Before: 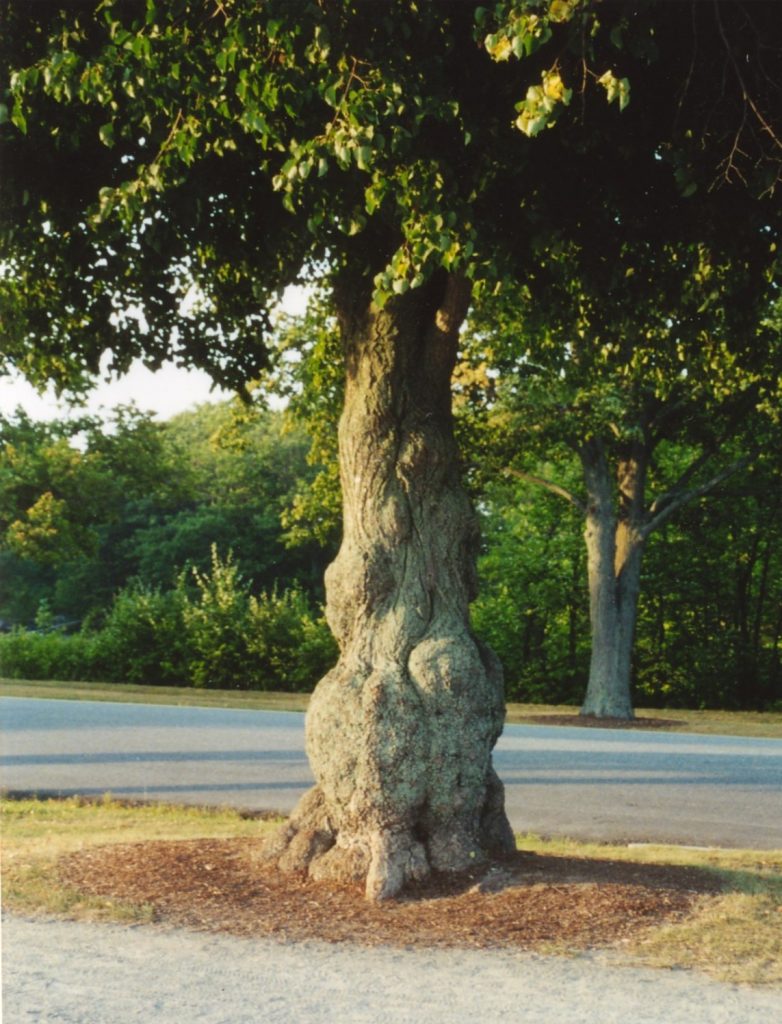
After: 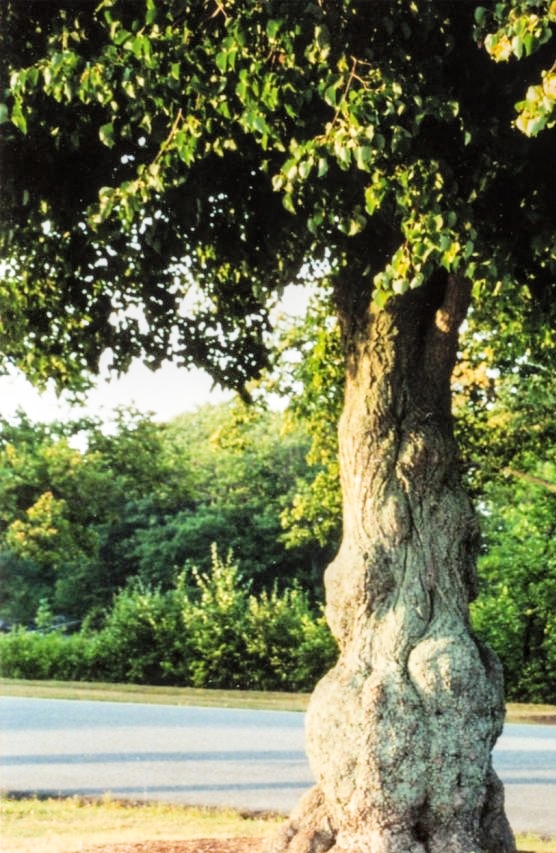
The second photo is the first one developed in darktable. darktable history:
exposure: black level correction 0, exposure 1.2 EV, compensate exposure bias true, compensate highlight preservation false
crop: right 28.885%, bottom 16.626%
local contrast: on, module defaults
filmic rgb: black relative exposure -5 EV, hardness 2.88, contrast 1.3, highlights saturation mix -30%
